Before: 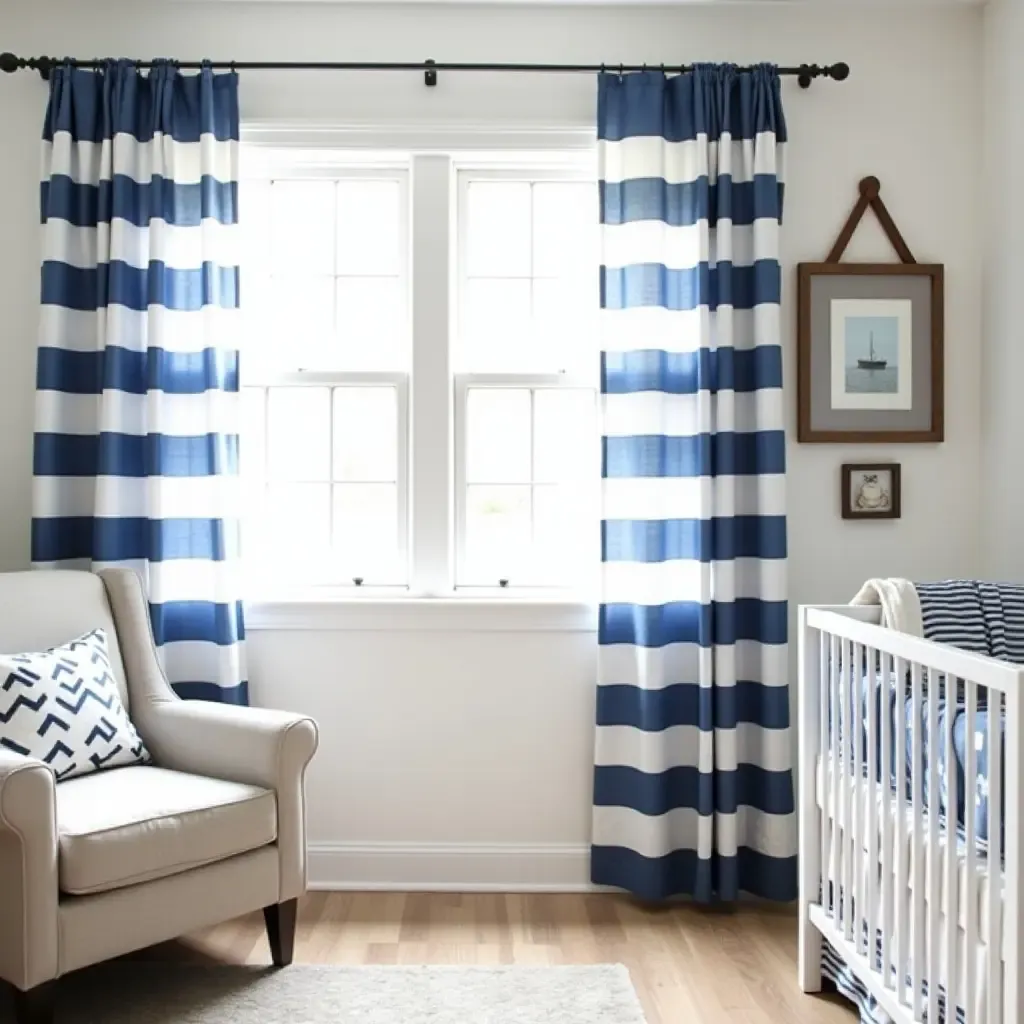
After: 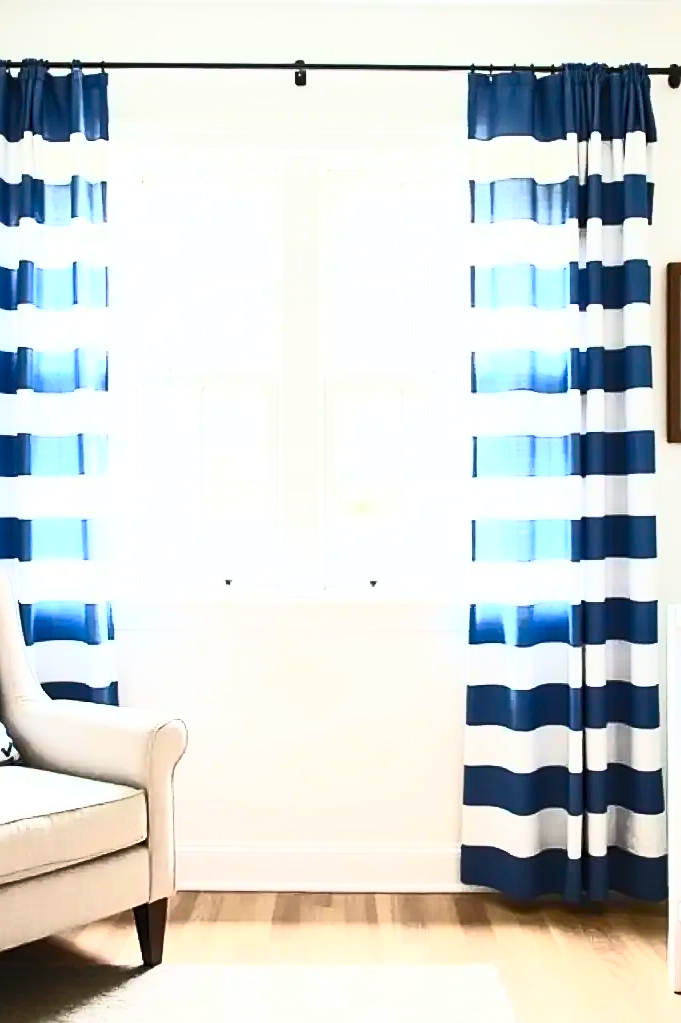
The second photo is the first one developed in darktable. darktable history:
contrast brightness saturation: contrast 0.827, brightness 0.584, saturation 0.592
crop and rotate: left 12.739%, right 20.664%
sharpen: on, module defaults
